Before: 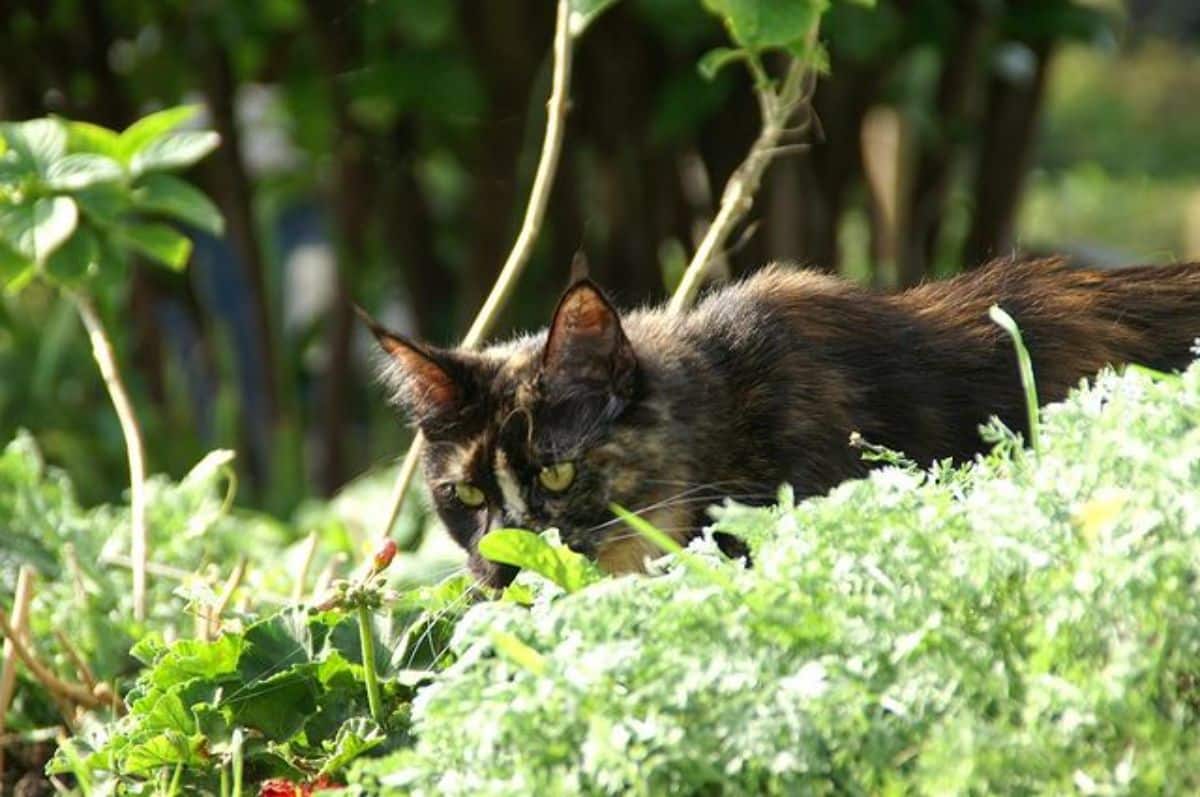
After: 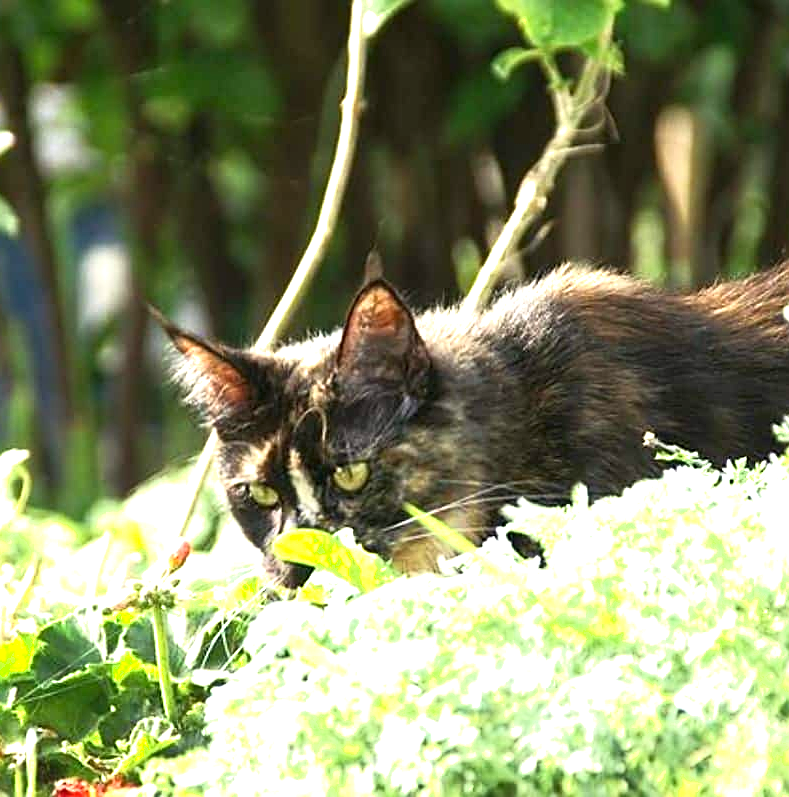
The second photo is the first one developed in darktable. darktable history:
exposure: black level correction 0, exposure 1.103 EV, compensate highlight preservation false
sharpen: on, module defaults
shadows and highlights: shadows 0.235, highlights 40.05, highlights color adjustment 73.76%
crop: left 17.213%, right 16.967%
